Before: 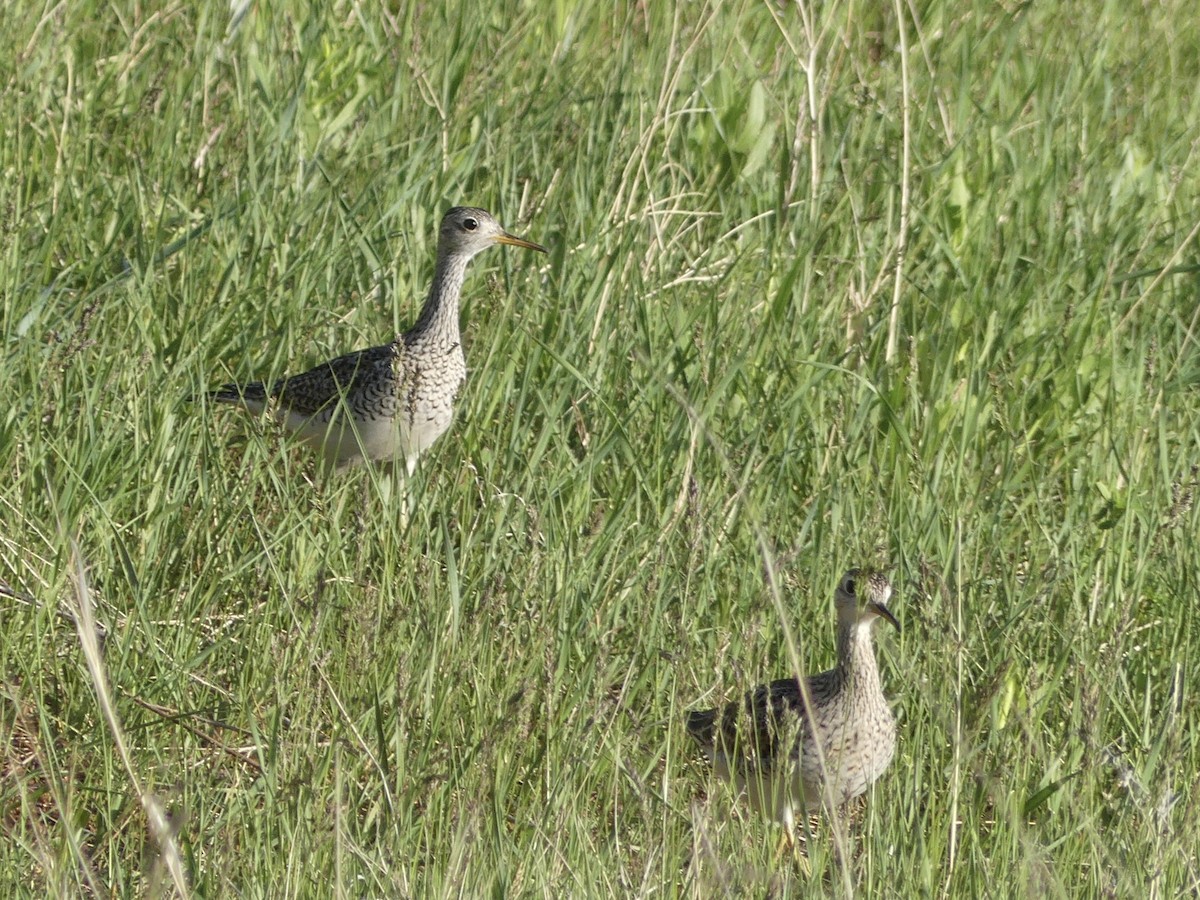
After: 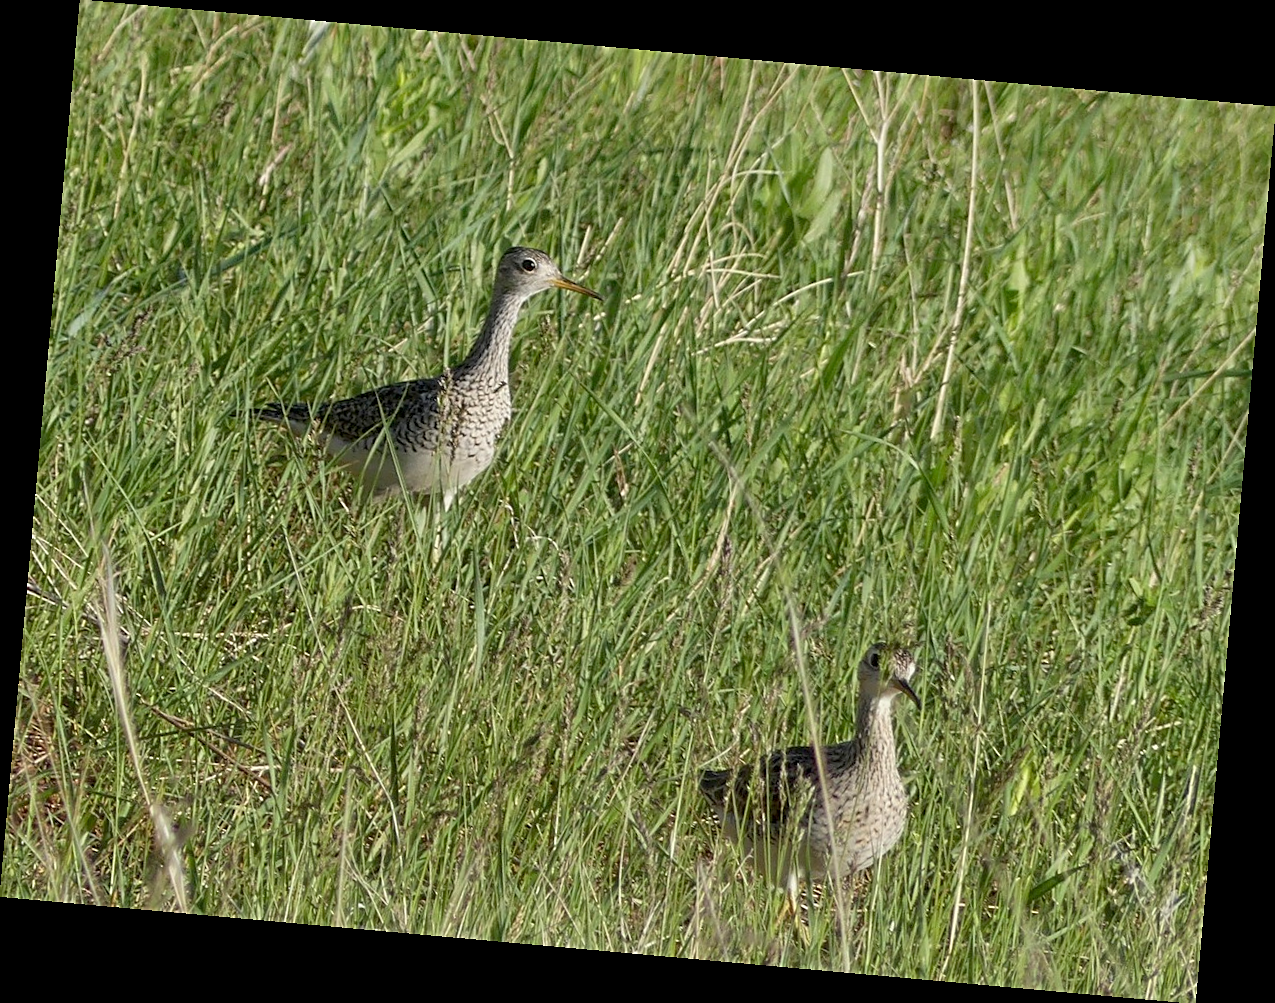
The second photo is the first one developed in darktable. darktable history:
exposure: black level correction 0.006, exposure -0.226 EV, compensate highlight preservation false
rotate and perspective: rotation 5.12°, automatic cropping off
sharpen: on, module defaults
